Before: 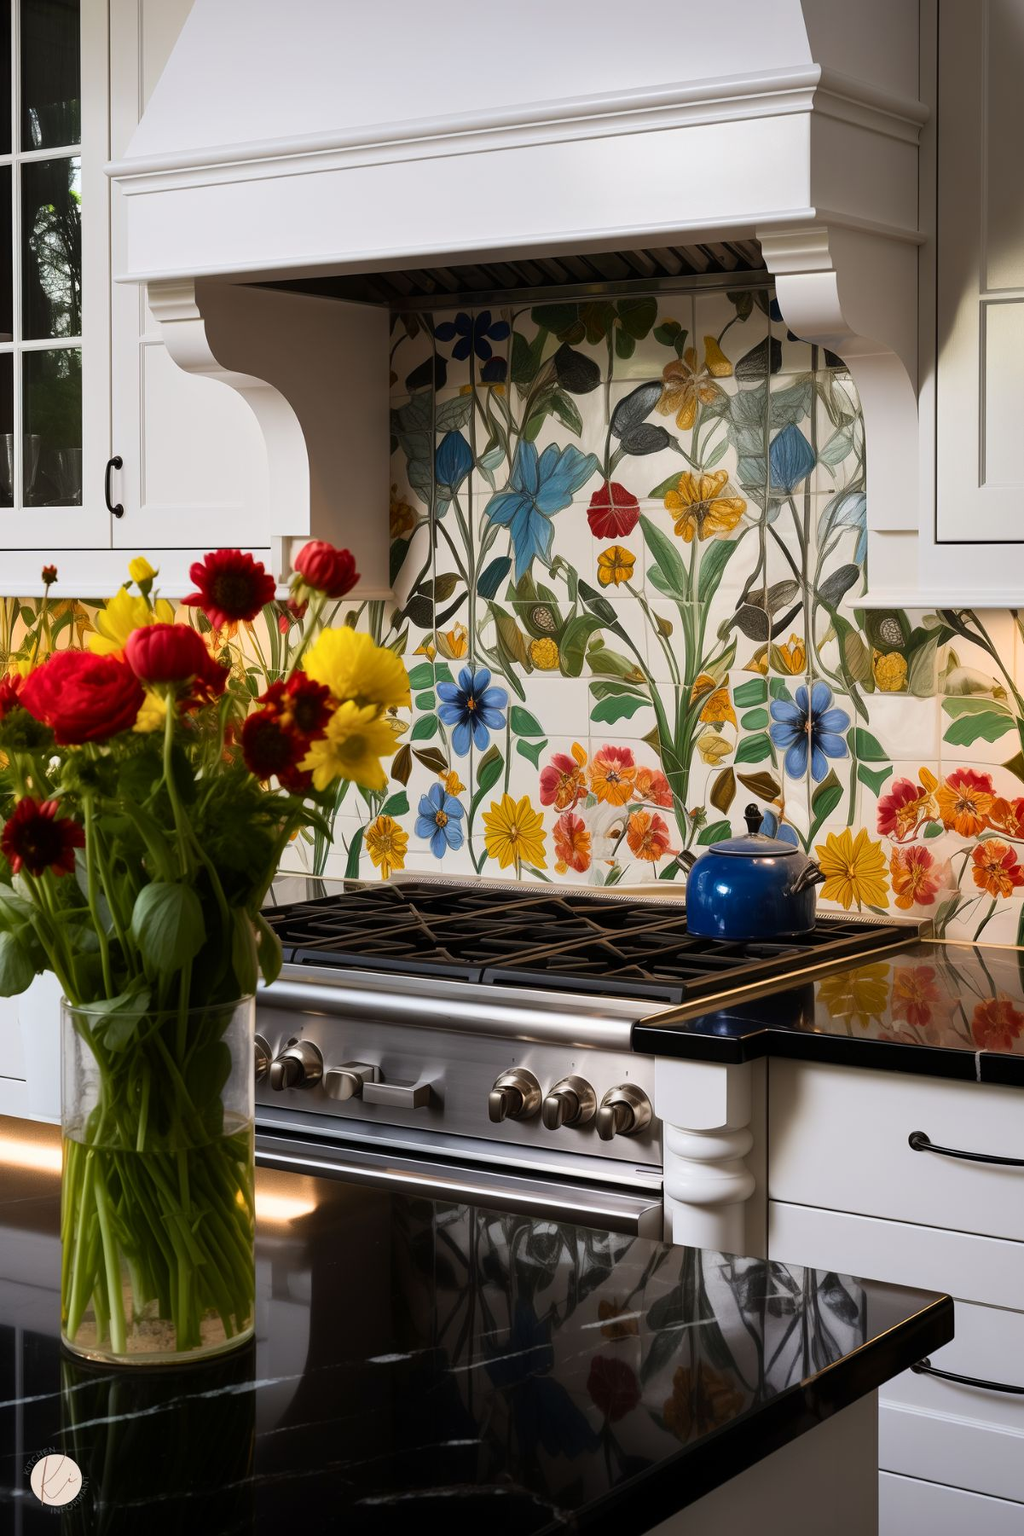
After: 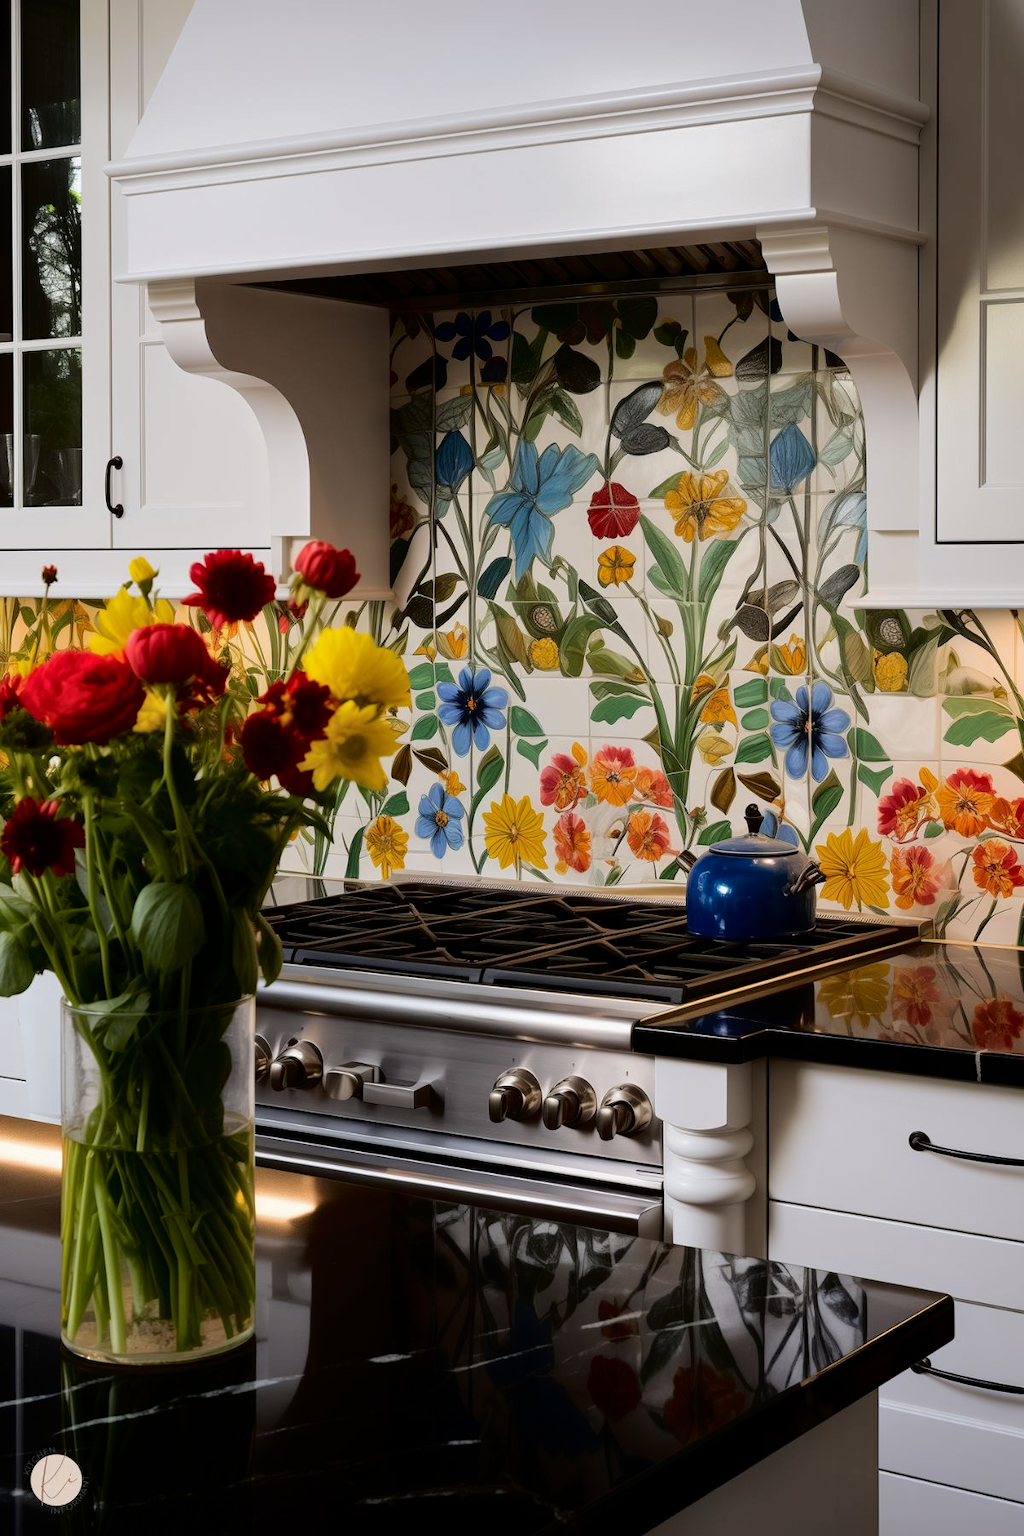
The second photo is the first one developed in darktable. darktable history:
tone curve: curves: ch0 [(0, 0) (0.003, 0.001) (0.011, 0.002) (0.025, 0.007) (0.044, 0.015) (0.069, 0.022) (0.1, 0.03) (0.136, 0.056) (0.177, 0.115) (0.224, 0.177) (0.277, 0.244) (0.335, 0.322) (0.399, 0.398) (0.468, 0.471) (0.543, 0.545) (0.623, 0.614) (0.709, 0.685) (0.801, 0.765) (0.898, 0.867) (1, 1)], color space Lab, independent channels, preserve colors basic power
